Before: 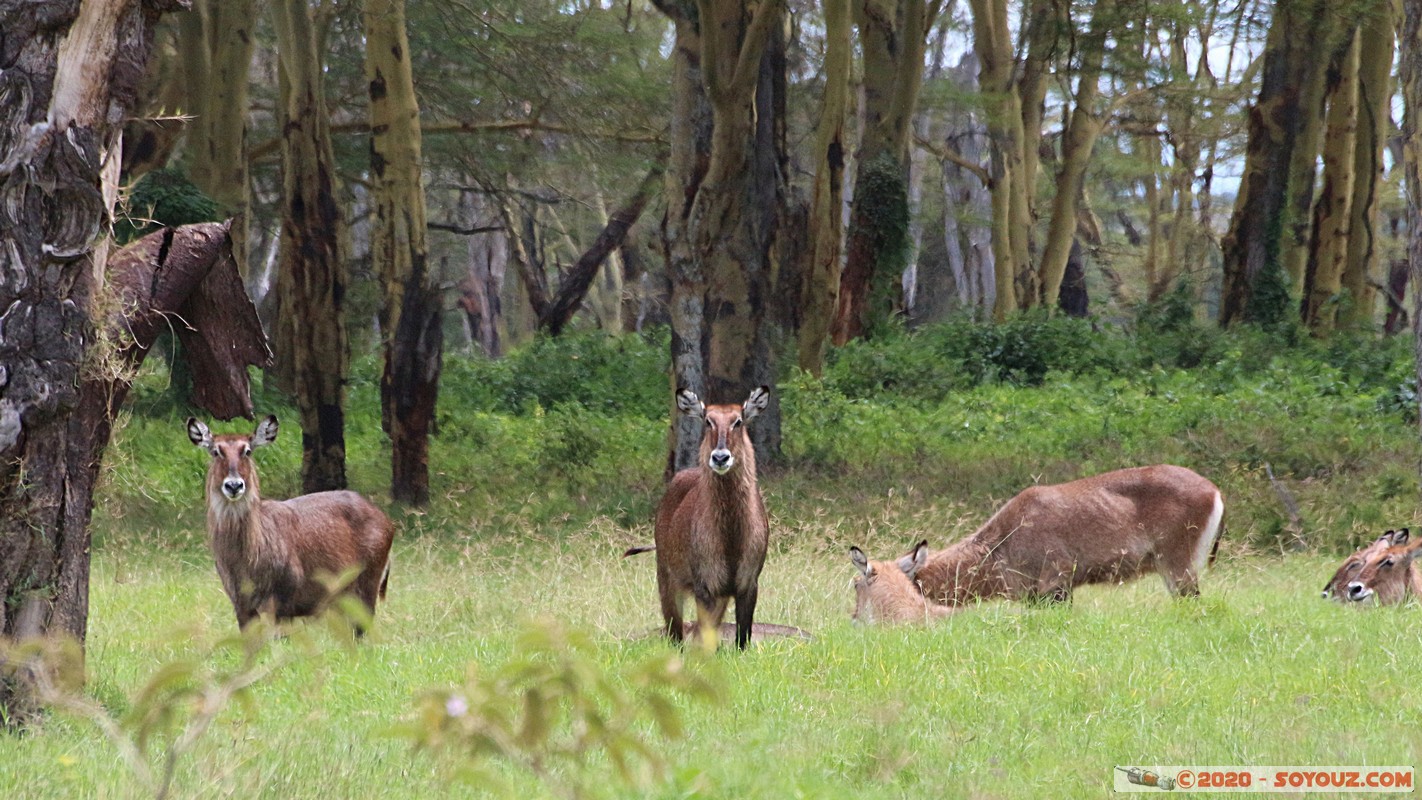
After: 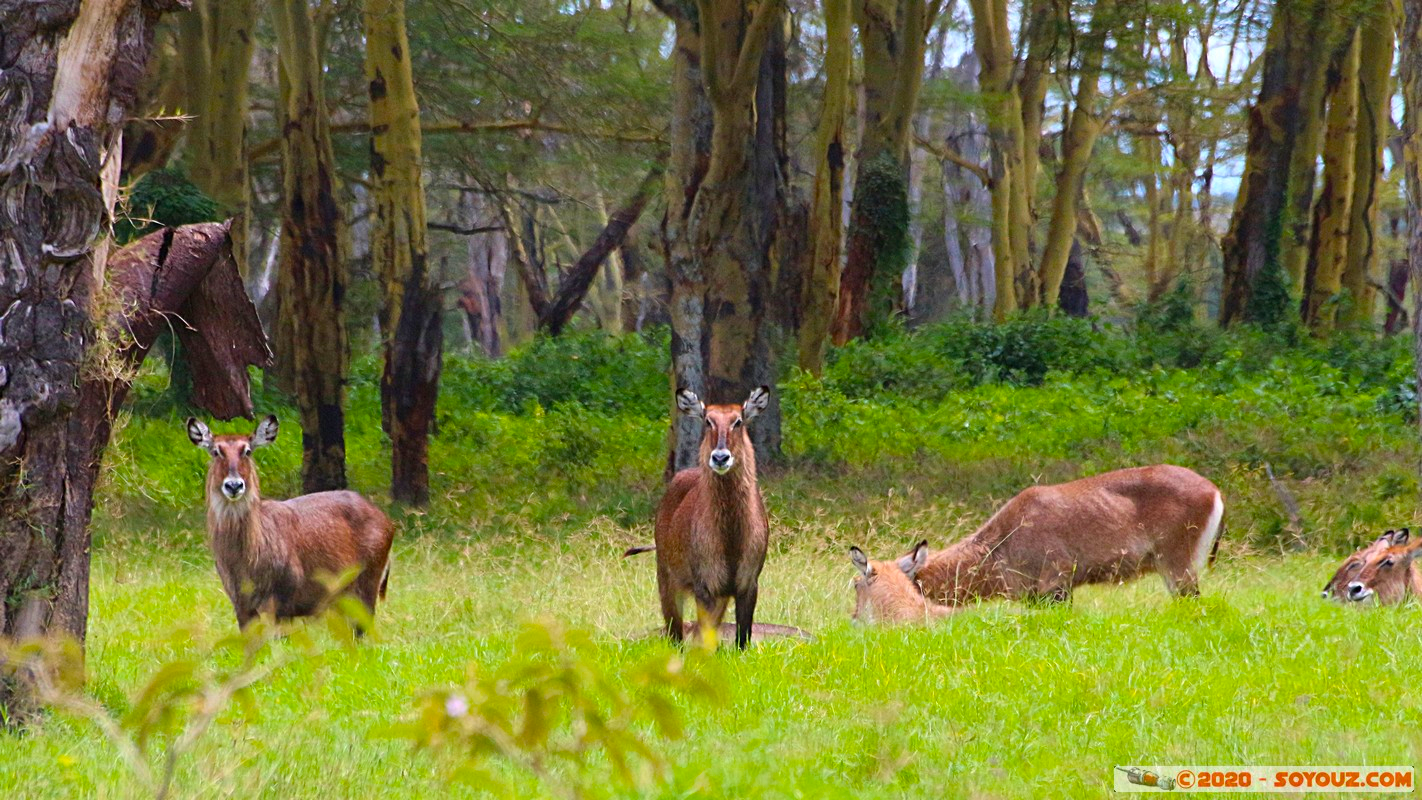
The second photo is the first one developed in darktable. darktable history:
color balance rgb: global offset › hue 169.63°, linear chroma grading › global chroma 24.365%, perceptual saturation grading › global saturation 25.622%, global vibrance 20%
tone equalizer: on, module defaults
